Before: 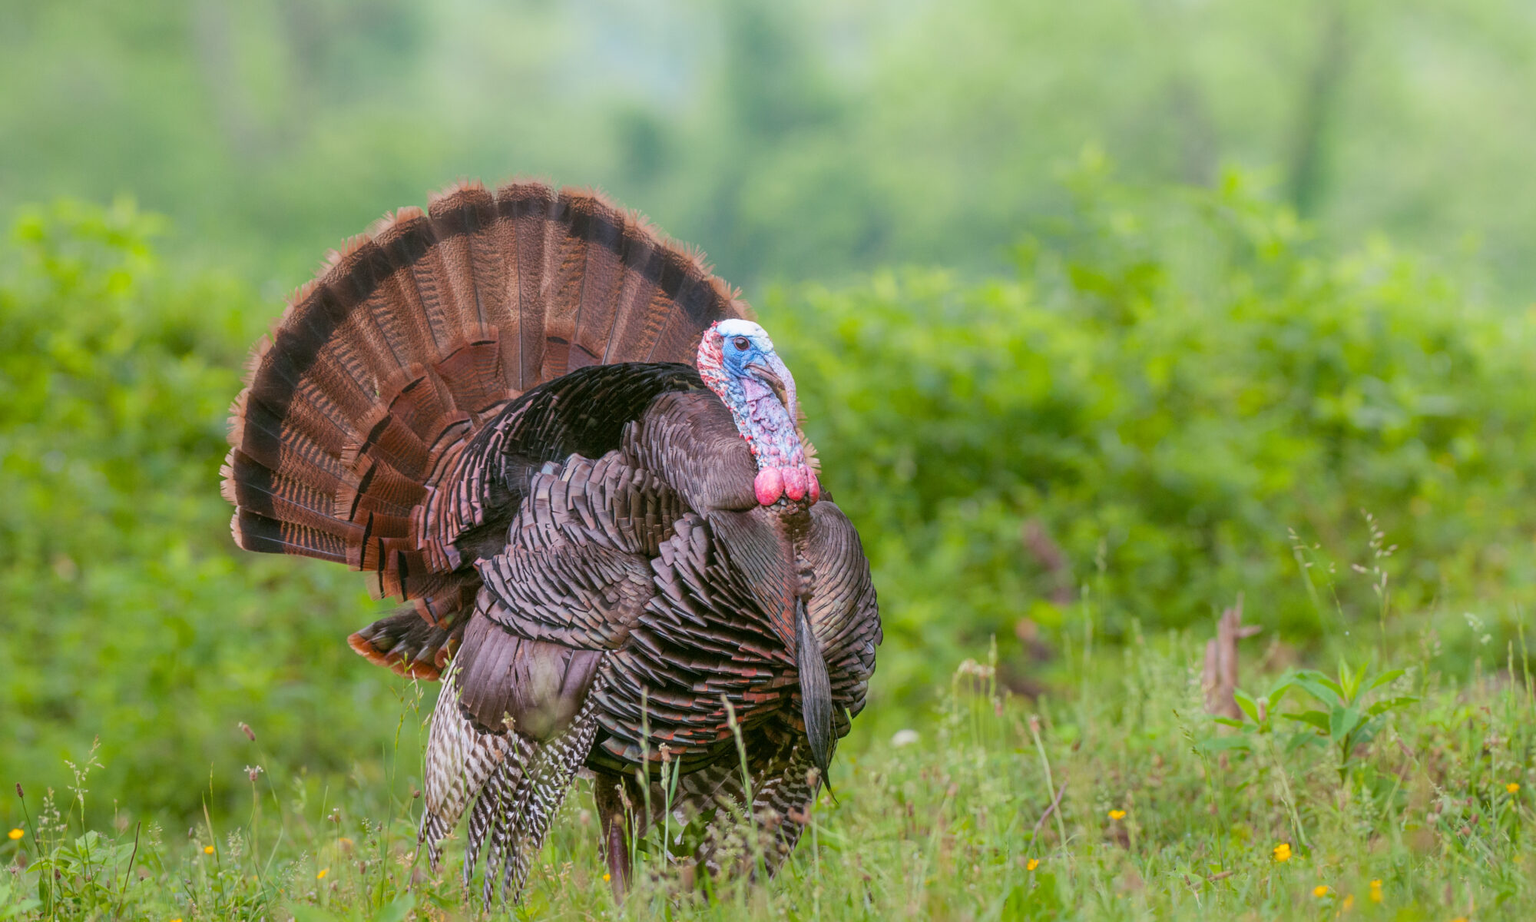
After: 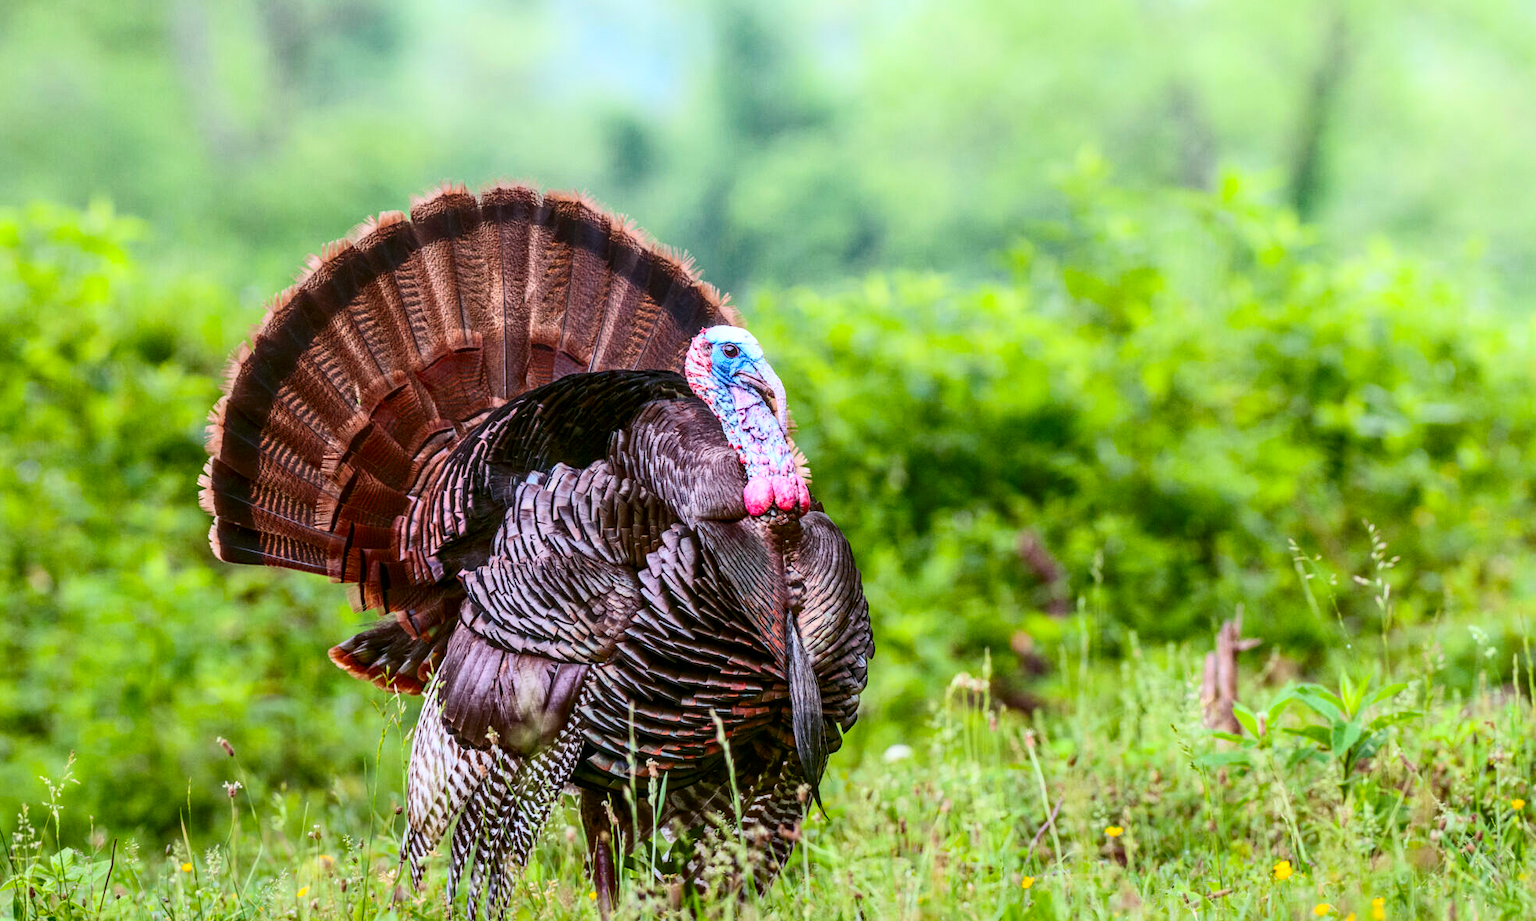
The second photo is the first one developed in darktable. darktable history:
white balance: red 0.983, blue 1.036
haze removal: compatibility mode true, adaptive false
contrast brightness saturation: contrast 0.4, brightness 0.05, saturation 0.25
color correction: highlights a* -2.73, highlights b* -2.09, shadows a* 2.41, shadows b* 2.73
crop: left 1.743%, right 0.268%, bottom 2.011%
local contrast: on, module defaults
